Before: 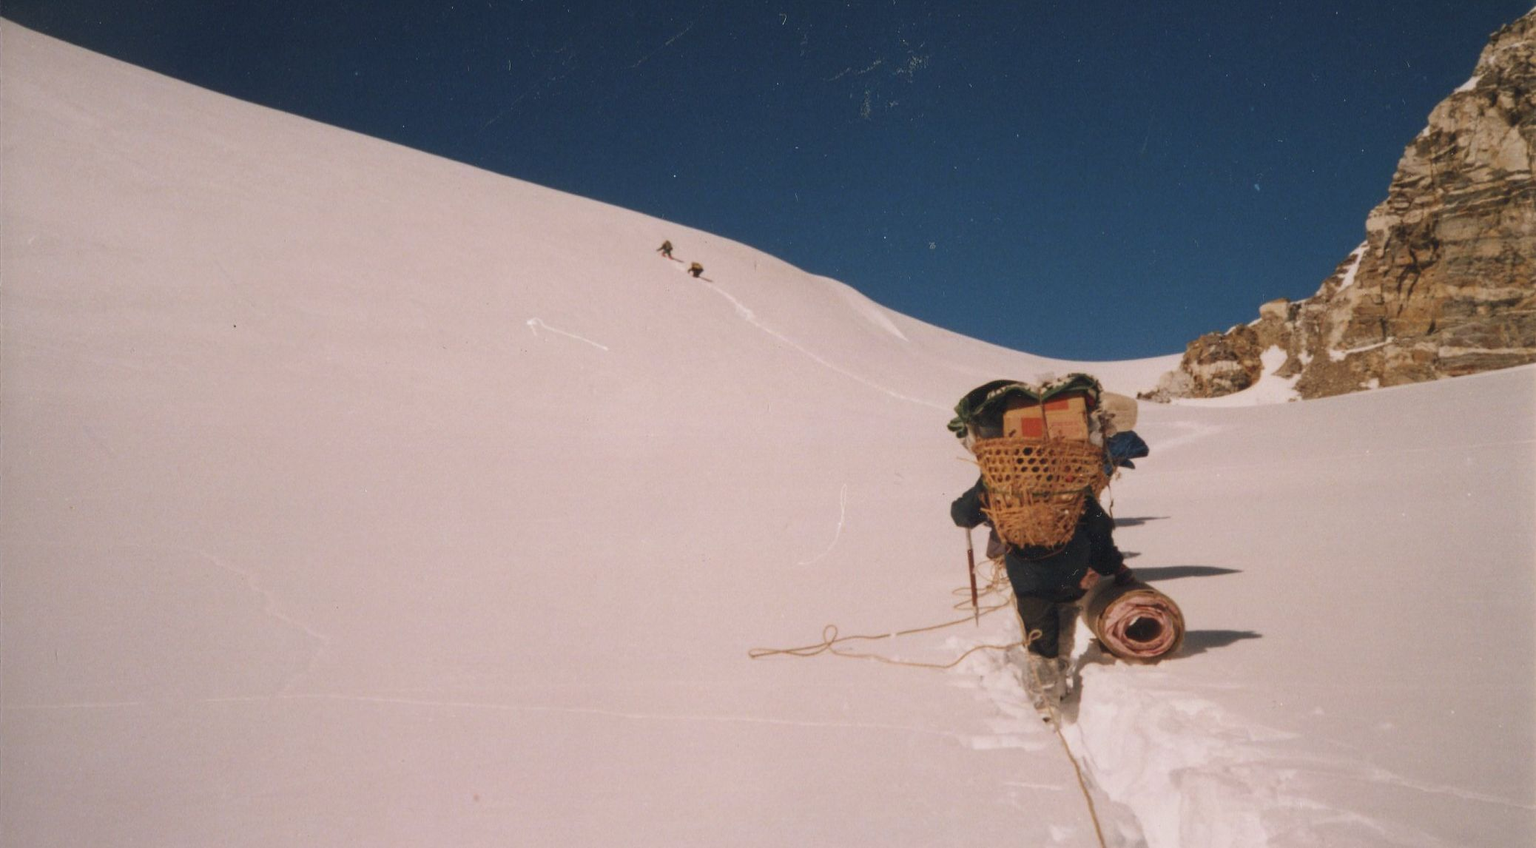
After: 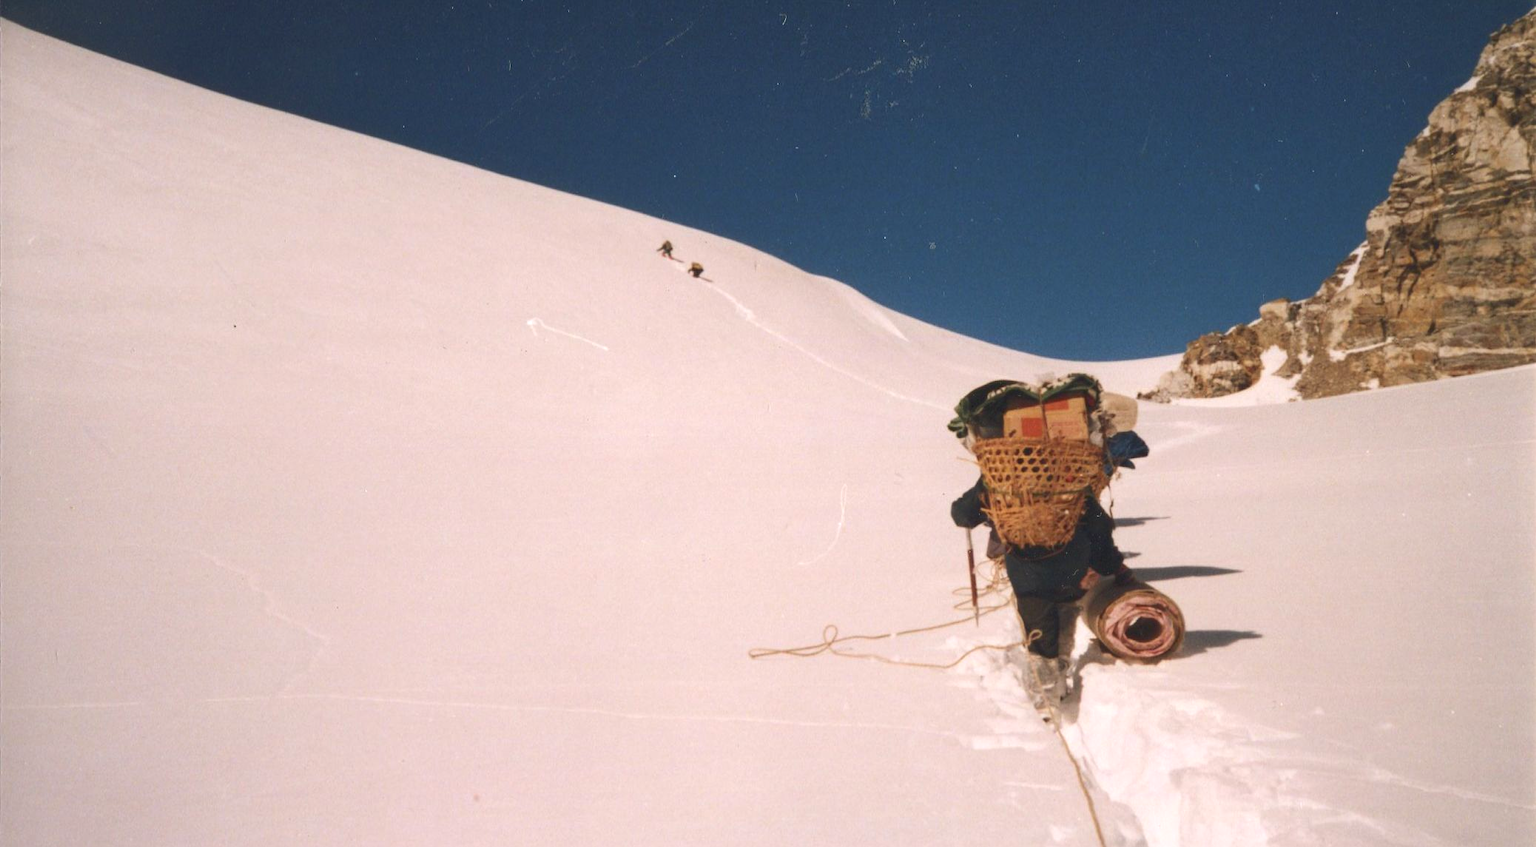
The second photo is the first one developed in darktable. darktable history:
tone equalizer: -8 EV 0.258 EV, -7 EV 0.384 EV, -6 EV 0.451 EV, -5 EV 0.266 EV, -3 EV -0.26 EV, -2 EV -0.445 EV, -1 EV -0.404 EV, +0 EV -0.229 EV
exposure: exposure 0.75 EV, compensate highlight preservation false
